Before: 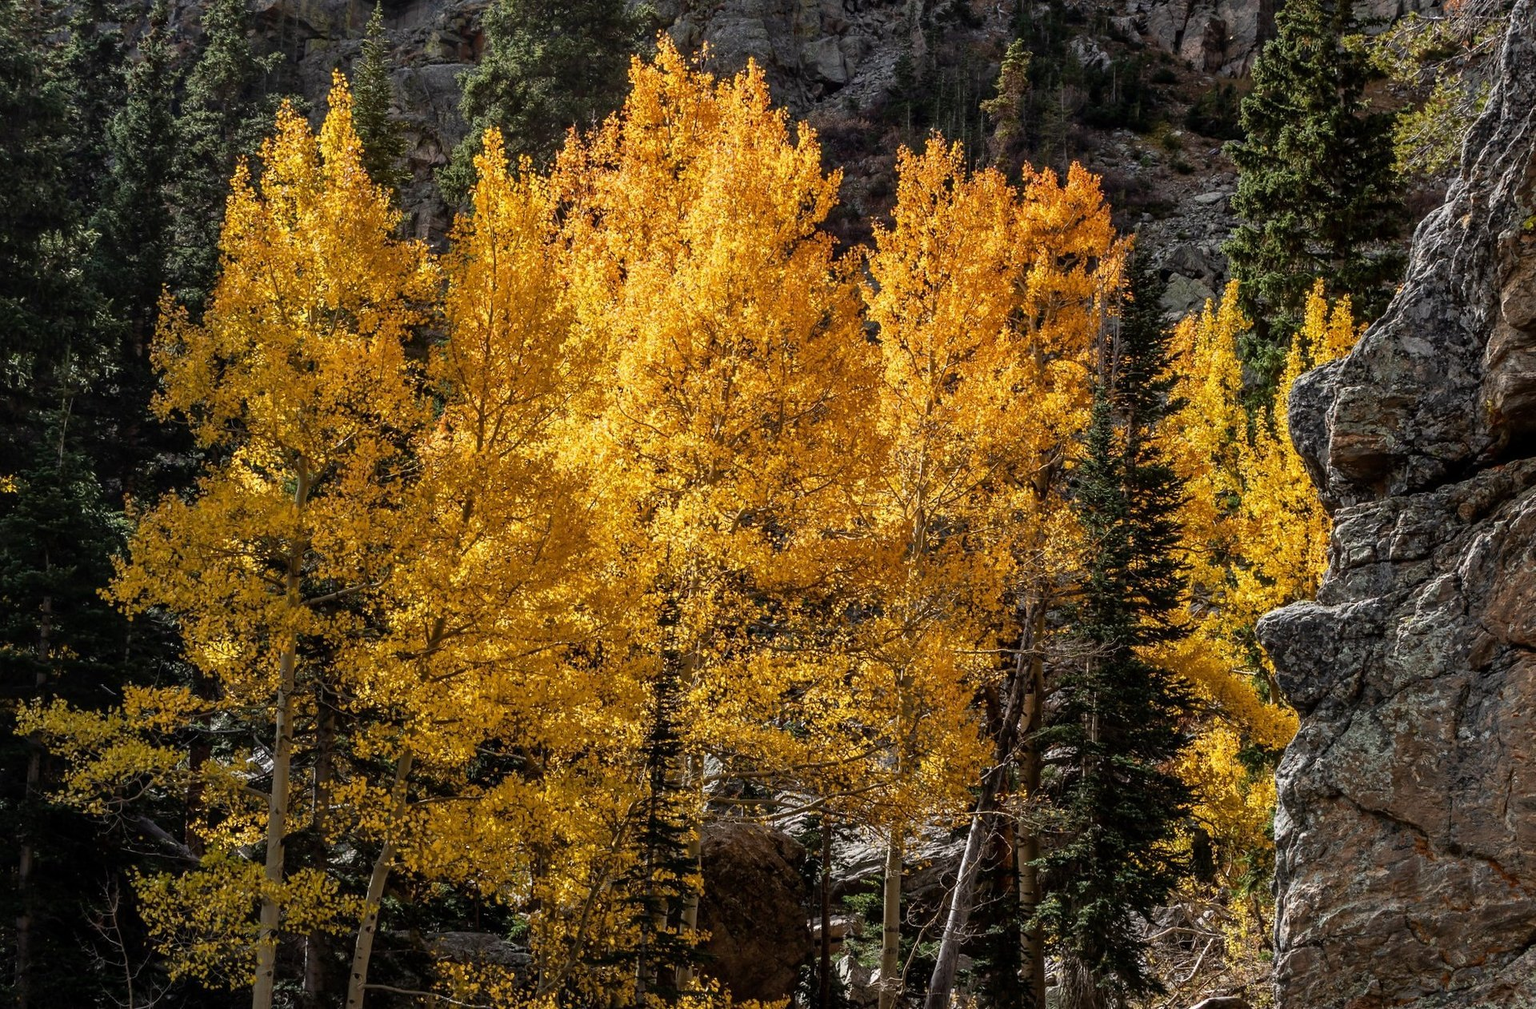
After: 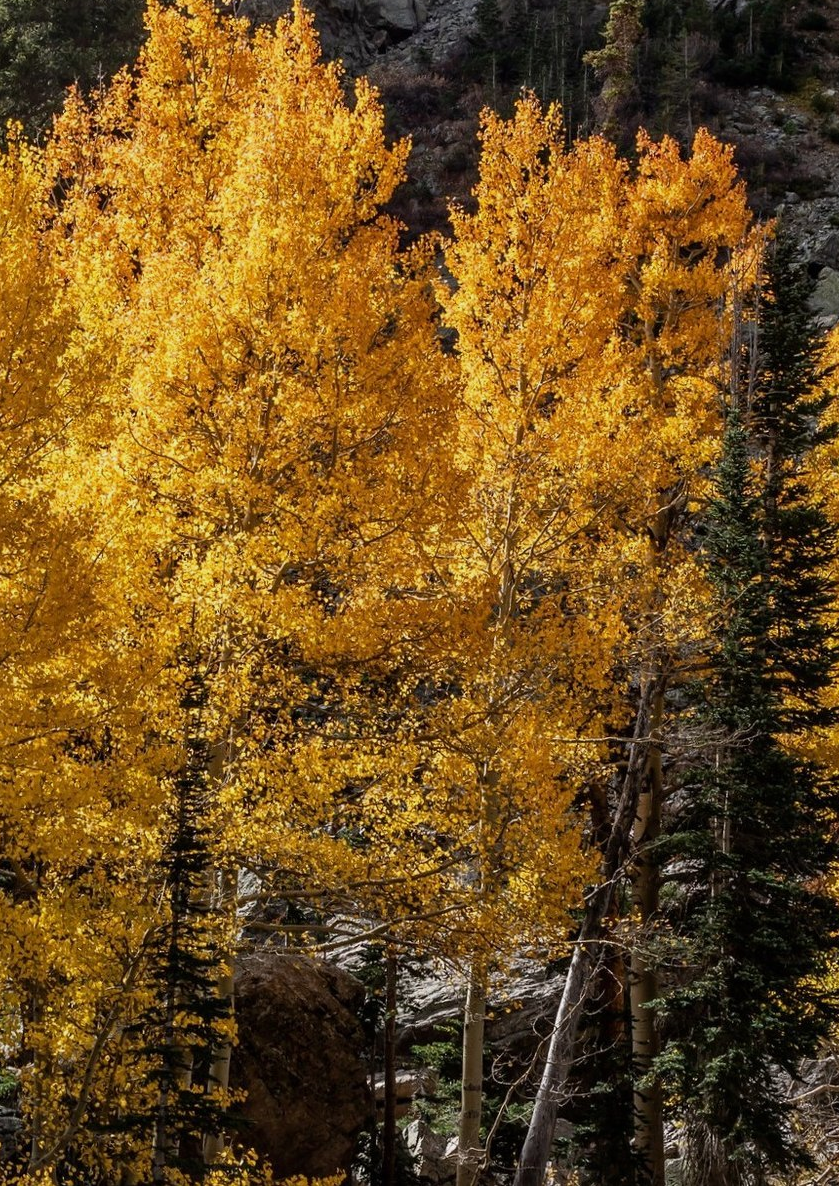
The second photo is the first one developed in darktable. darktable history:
exposure: exposure -0.153 EV, compensate exposure bias true, compensate highlight preservation false
crop: left 33.473%, top 5.939%, right 22.825%
